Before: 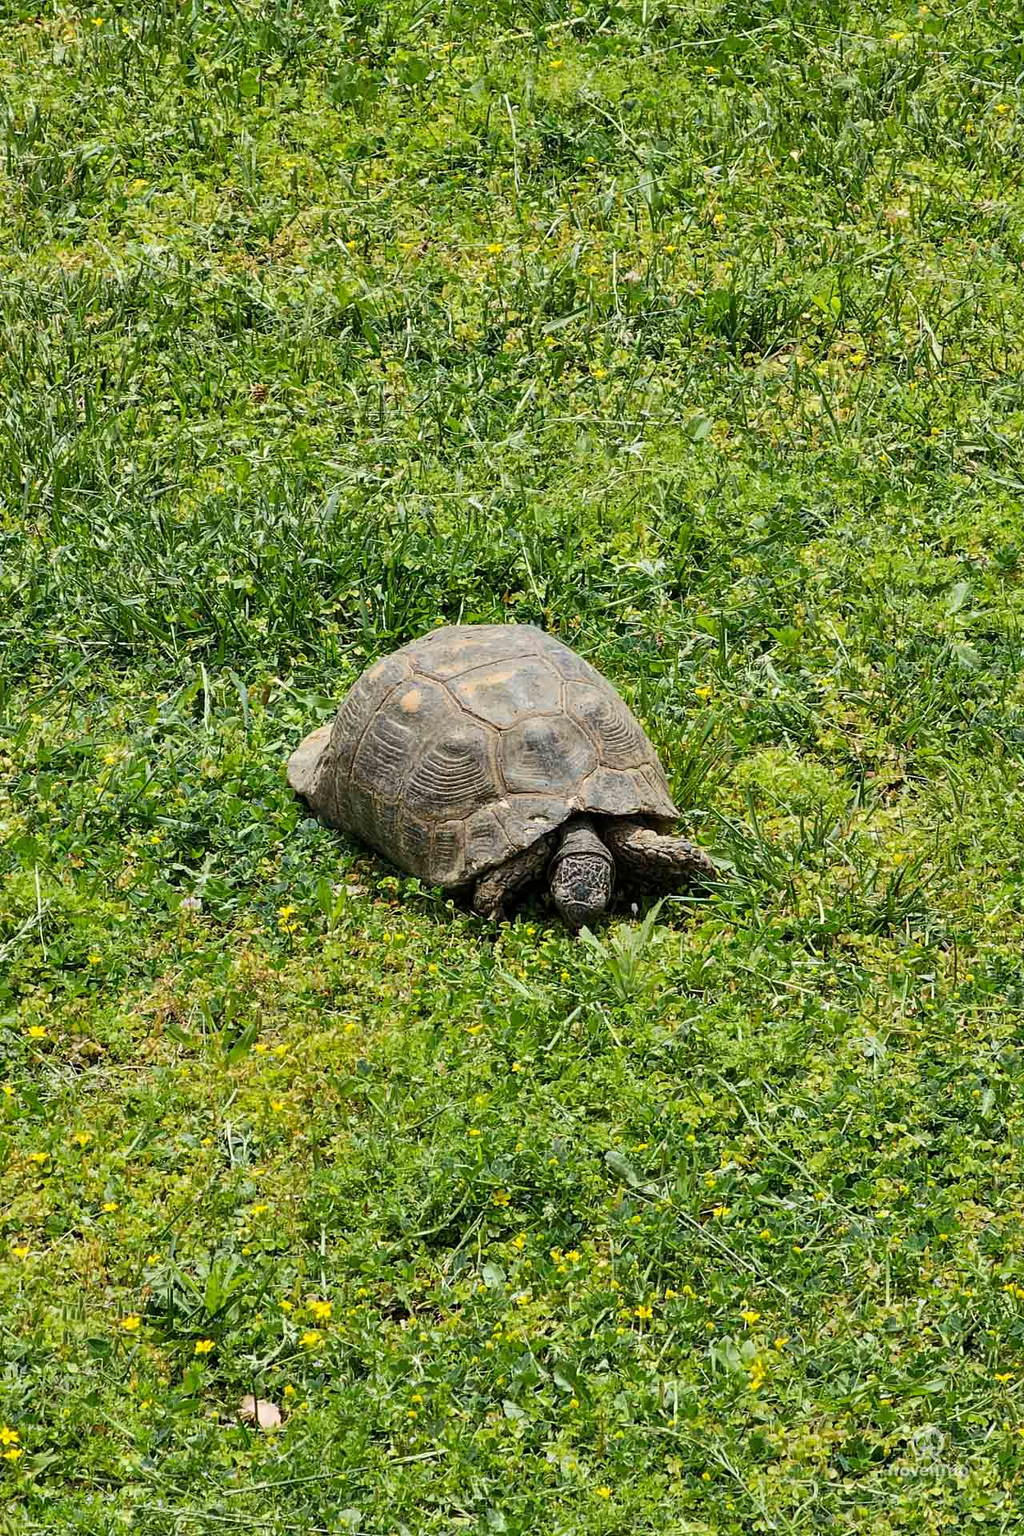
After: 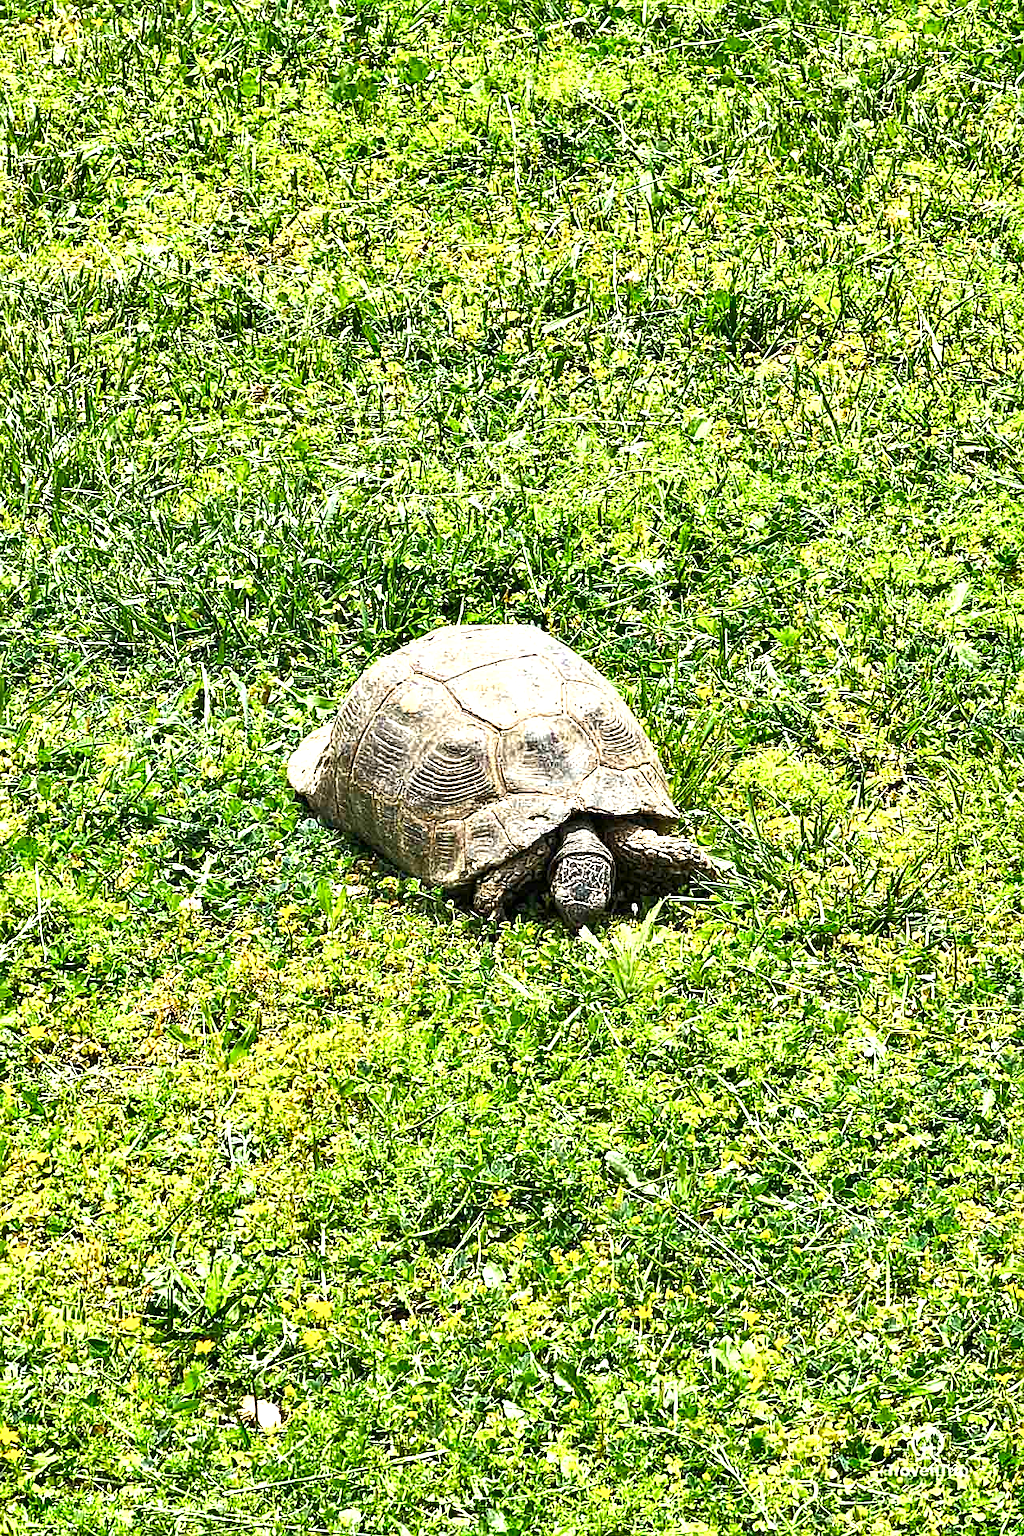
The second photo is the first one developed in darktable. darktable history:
exposure: black level correction 0, exposure 1.55 EV, compensate exposure bias true, compensate highlight preservation false
sharpen: on, module defaults
levels: mode automatic, black 0.023%, white 99.97%, levels [0.062, 0.494, 0.925]
shadows and highlights: shadows 43.71, white point adjustment -1.46, soften with gaussian
